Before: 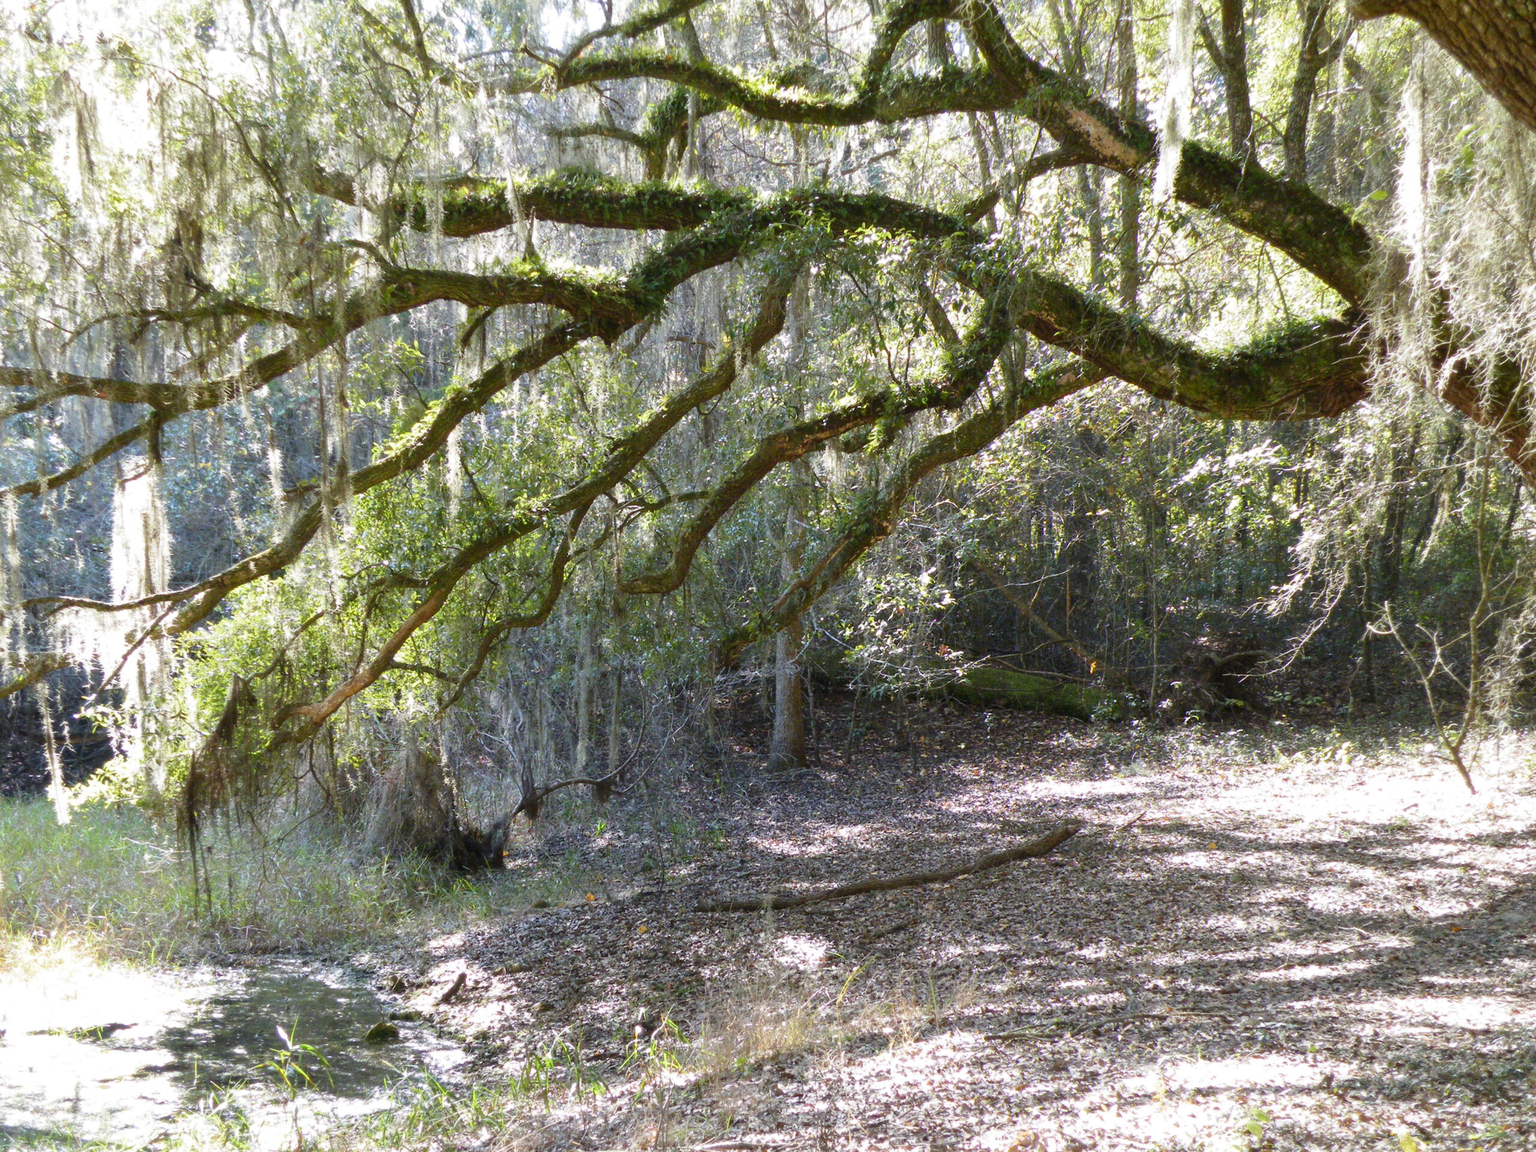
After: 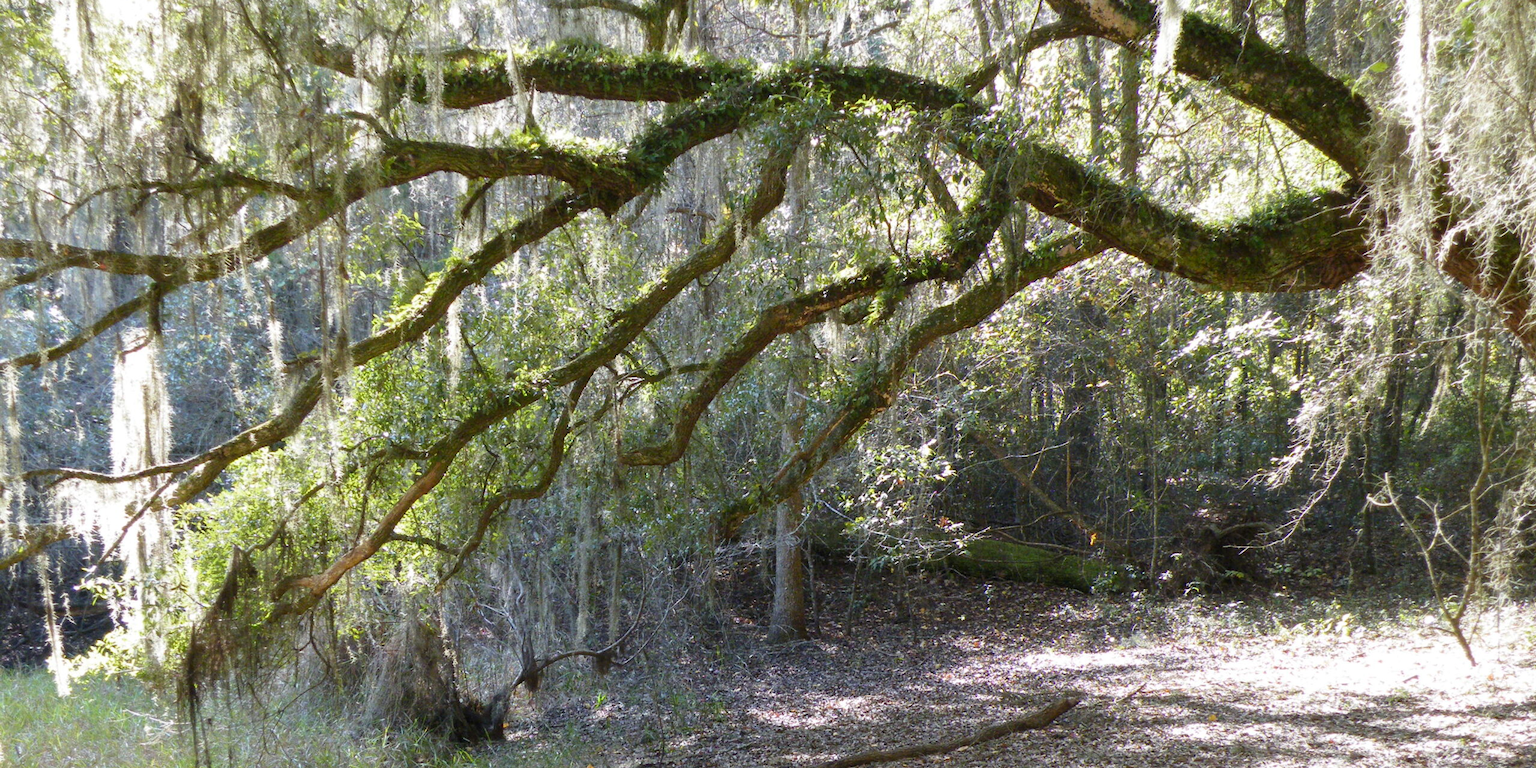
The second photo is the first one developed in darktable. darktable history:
crop: top 11.166%, bottom 22.168%
exposure: black level correction 0.001, compensate highlight preservation false
